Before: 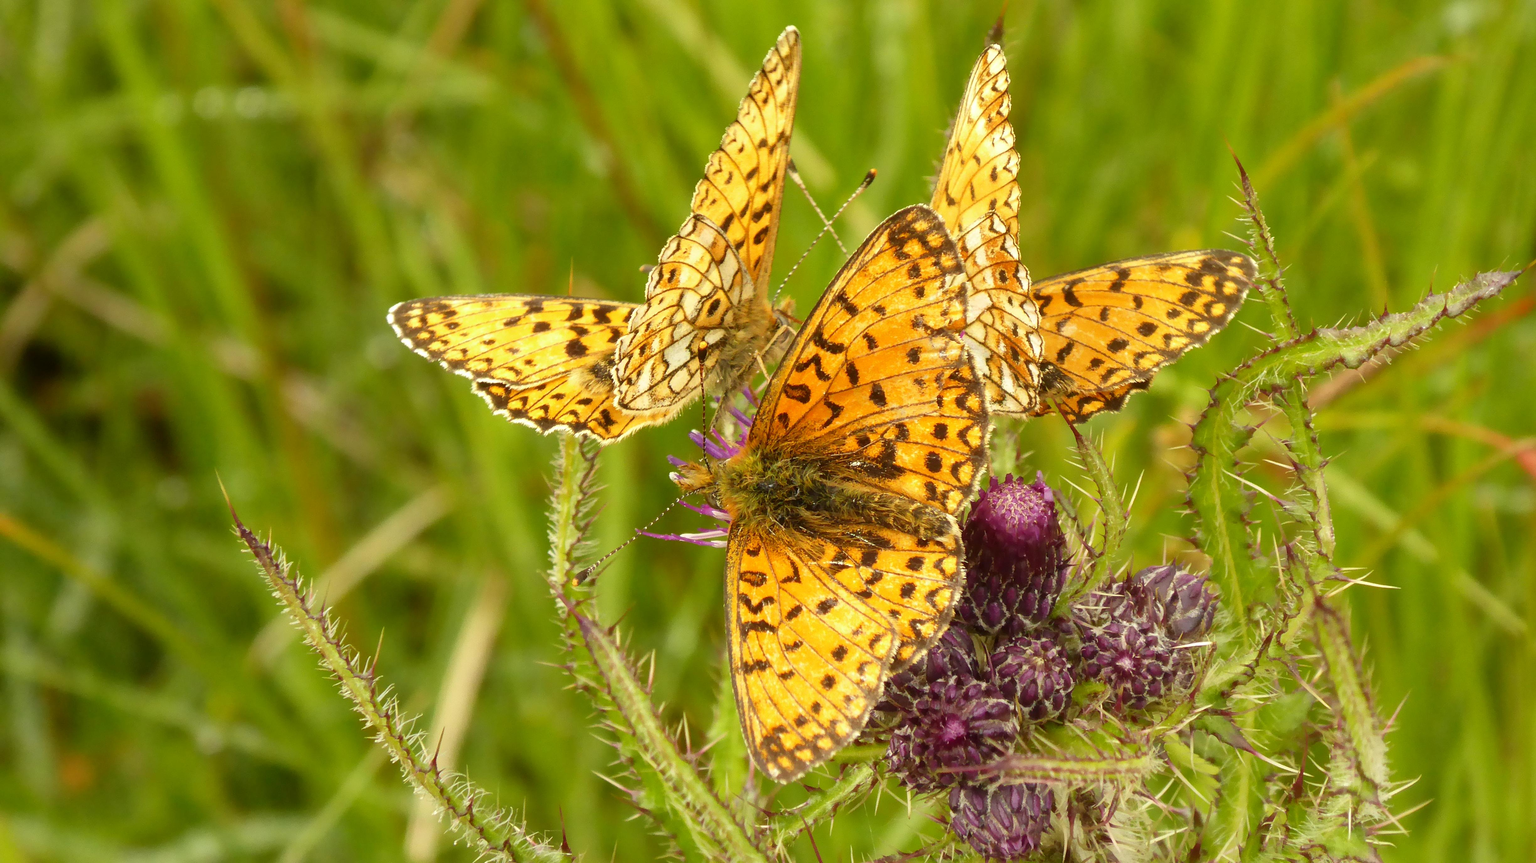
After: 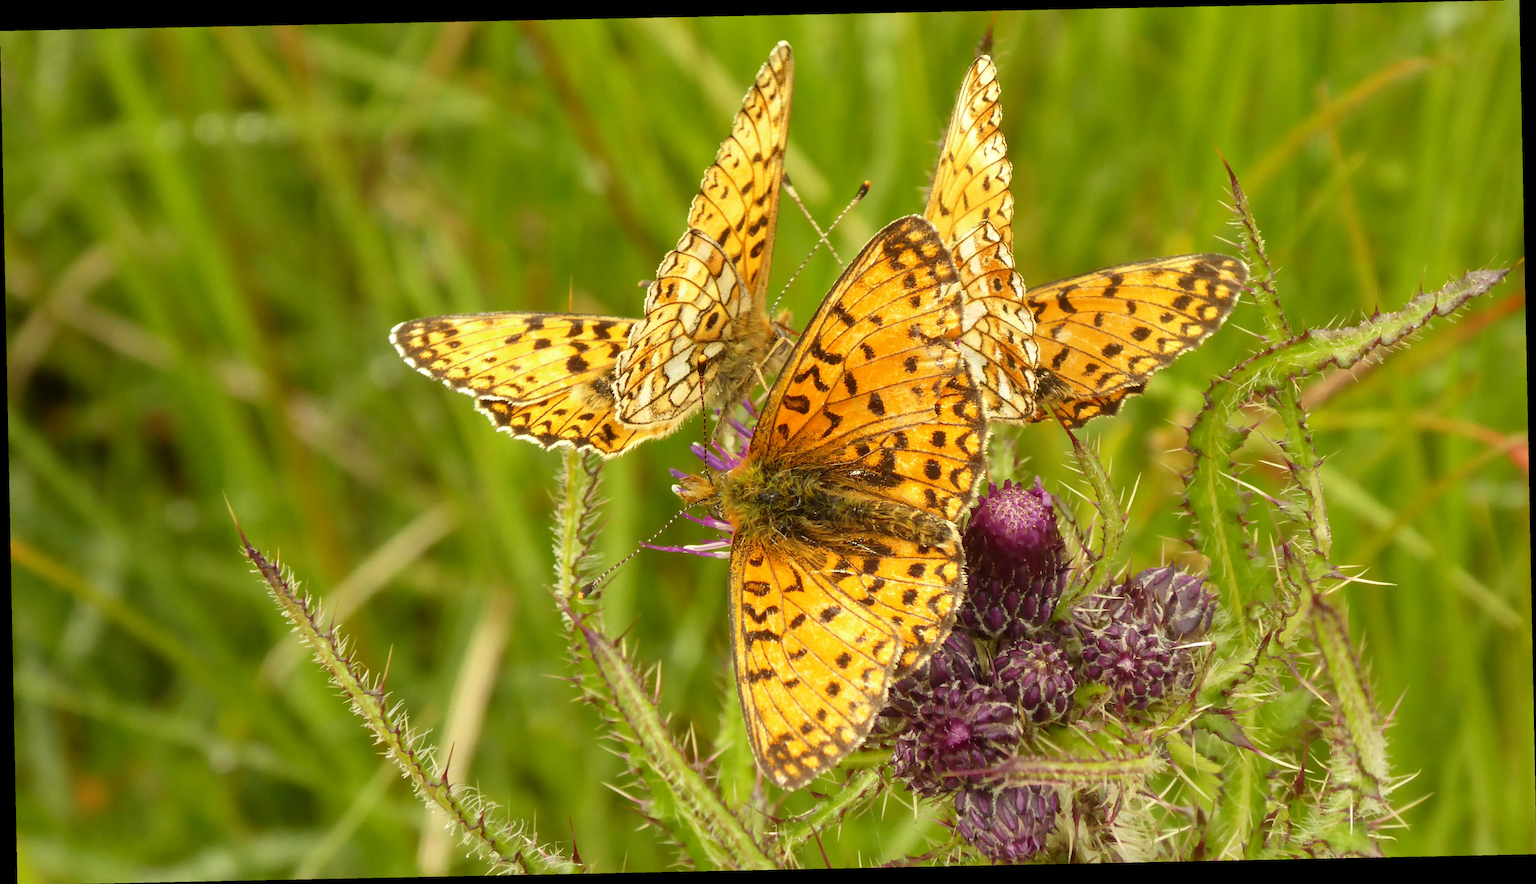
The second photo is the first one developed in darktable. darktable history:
rotate and perspective: rotation -1.17°, automatic cropping off
color zones: curves: ch0 [(0.25, 0.5) (0.423, 0.5) (0.443, 0.5) (0.521, 0.756) (0.568, 0.5) (0.576, 0.5) (0.75, 0.5)]; ch1 [(0.25, 0.5) (0.423, 0.5) (0.443, 0.5) (0.539, 0.873) (0.624, 0.565) (0.631, 0.5) (0.75, 0.5)]
